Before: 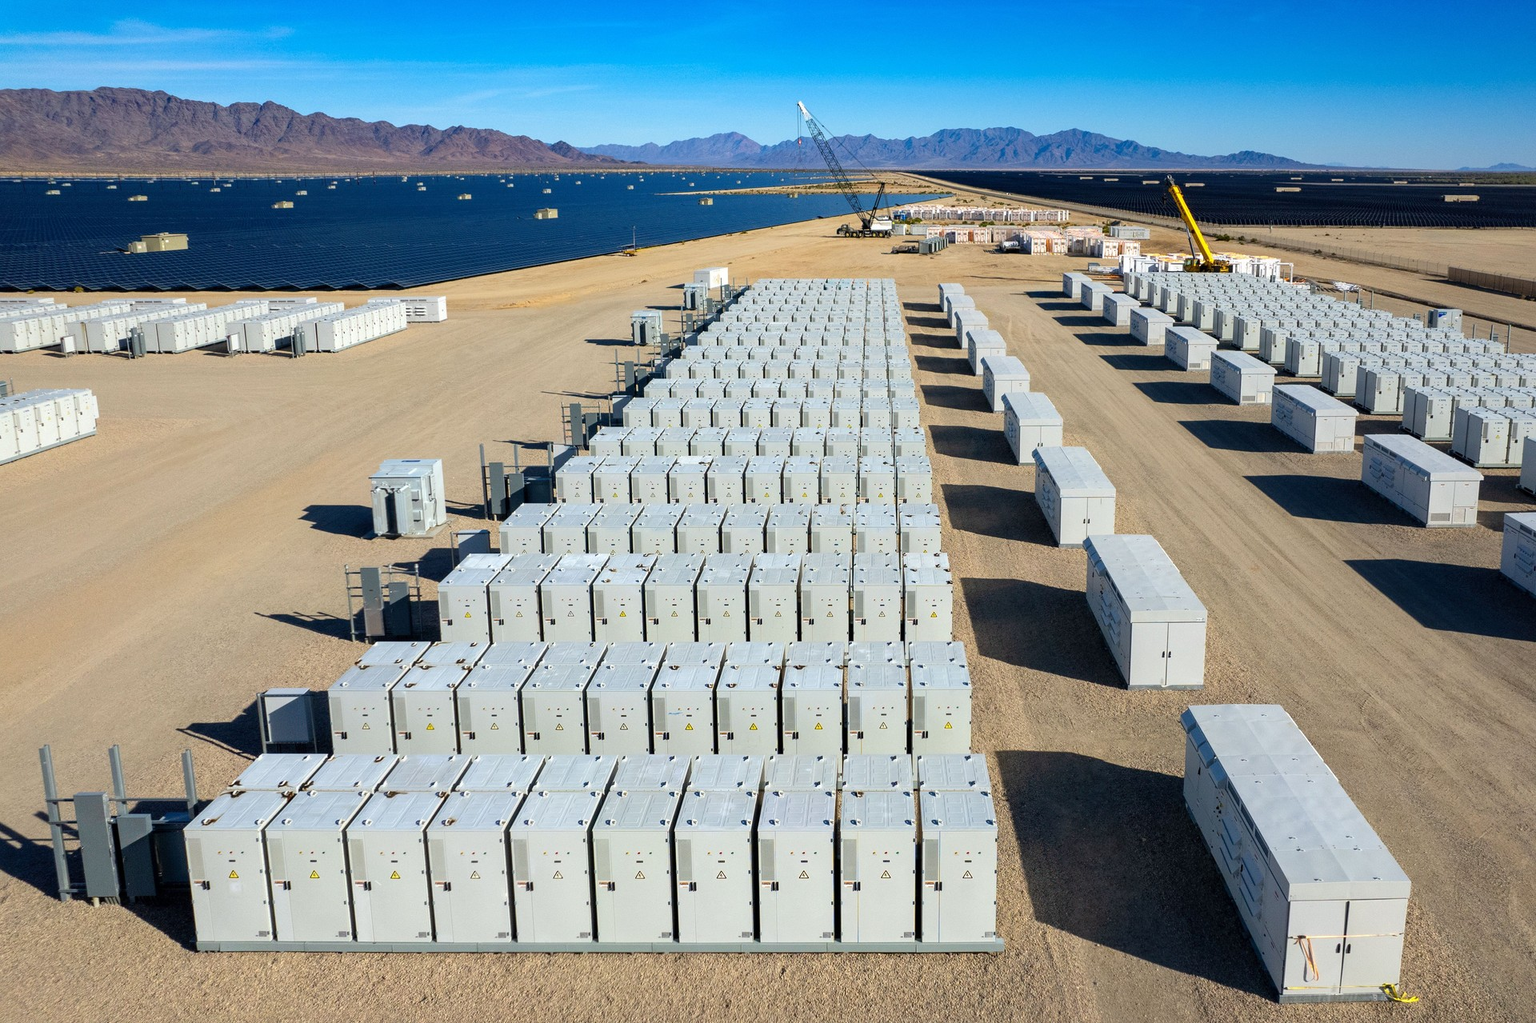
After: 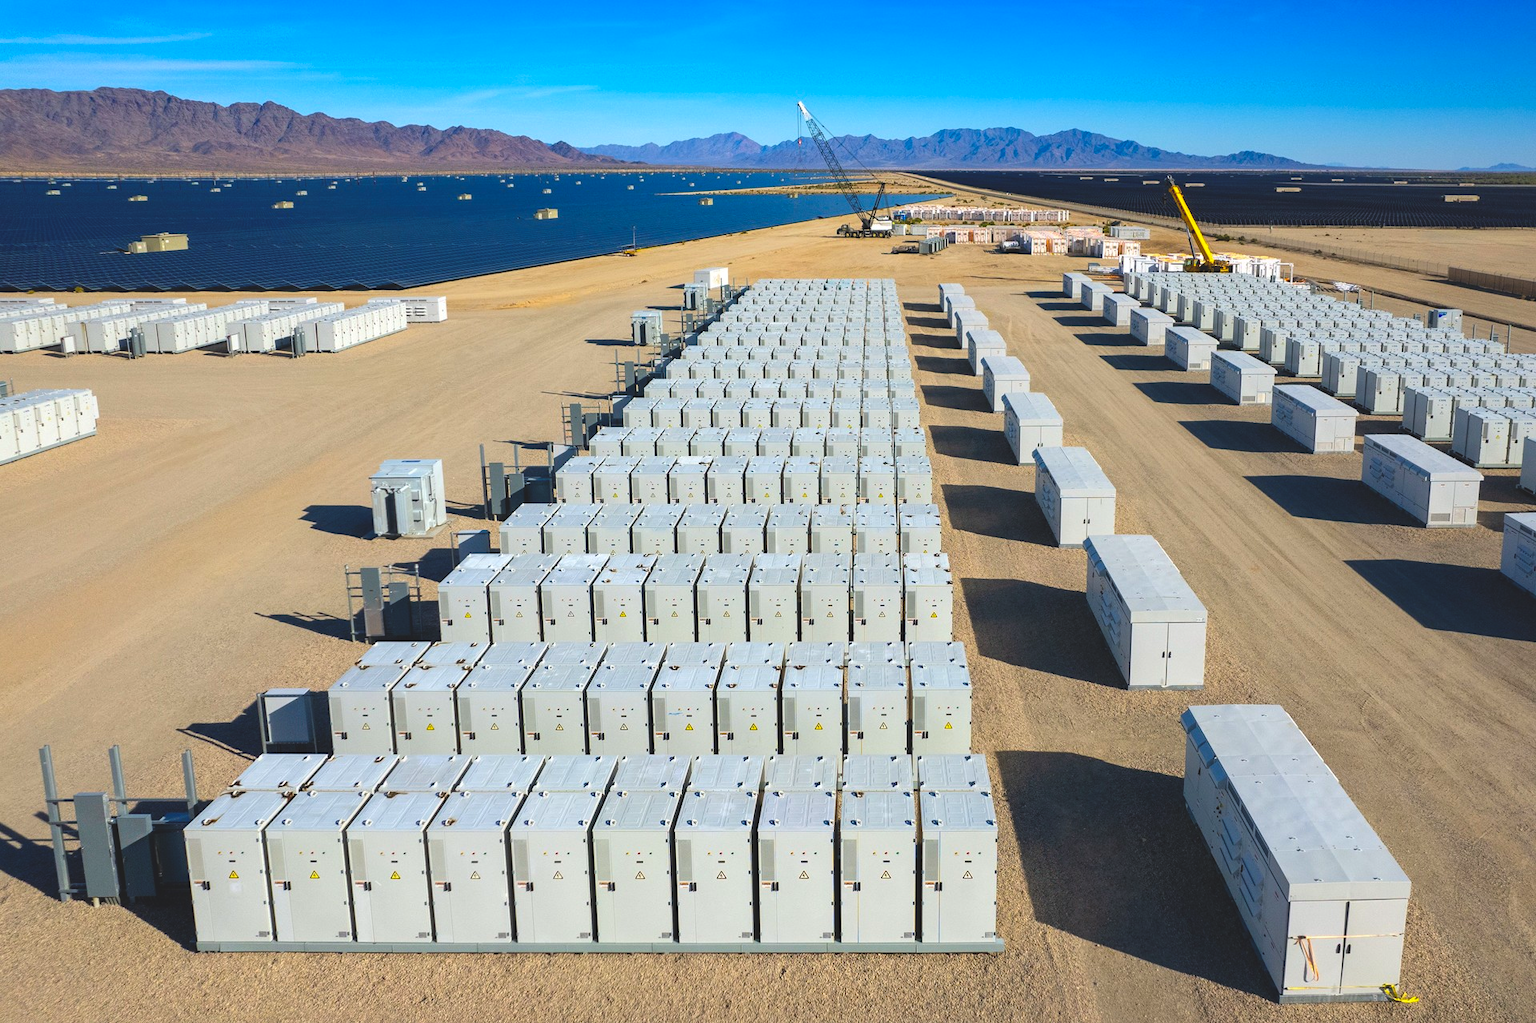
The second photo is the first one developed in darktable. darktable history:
color balance rgb: highlights gain › chroma 0.206%, highlights gain › hue 330.05°, global offset › luminance 1.484%, linear chroma grading › global chroma 14.852%, perceptual saturation grading › global saturation 0.043%, global vibrance 20%
